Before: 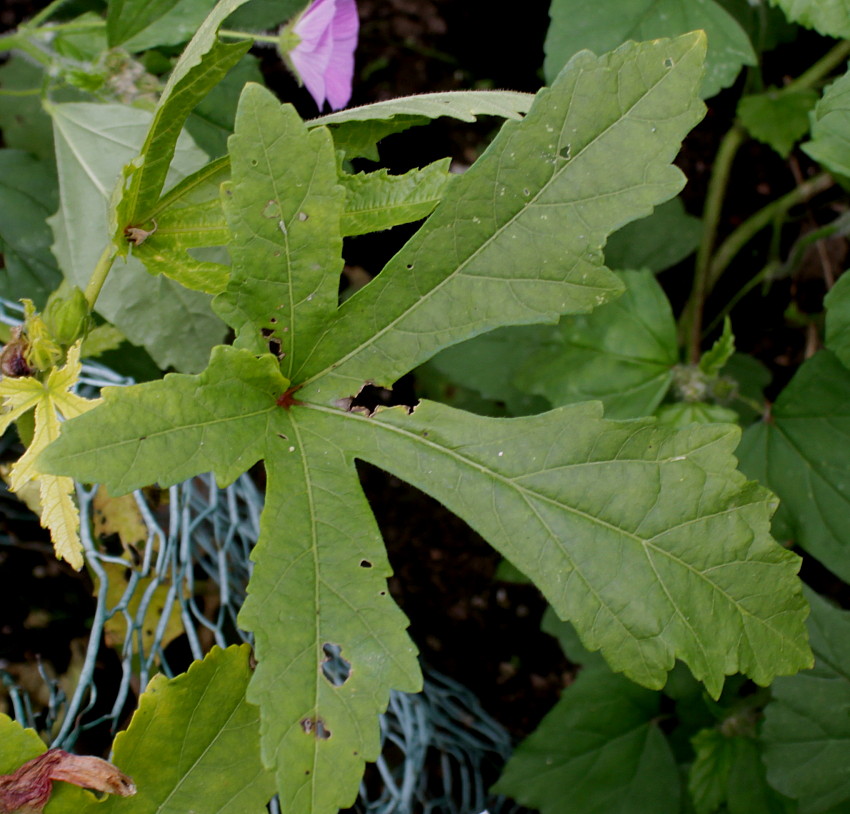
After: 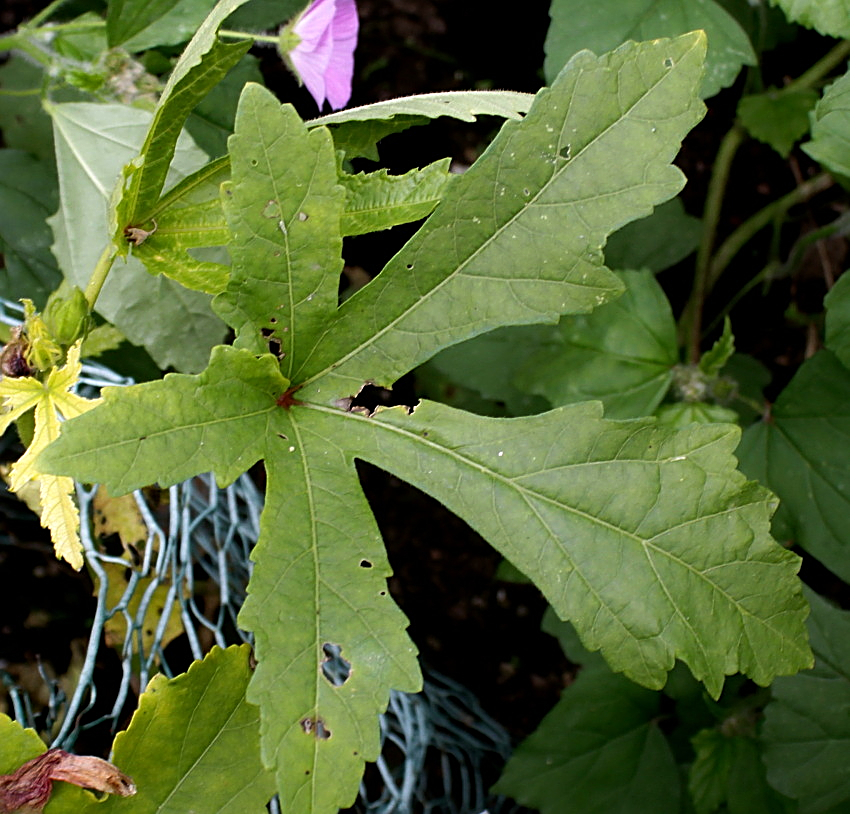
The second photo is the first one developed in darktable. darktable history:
sharpen: on, module defaults
tone equalizer: -8 EV -0.786 EV, -7 EV -0.727 EV, -6 EV -0.57 EV, -5 EV -0.415 EV, -3 EV 0.386 EV, -2 EV 0.6 EV, -1 EV 0.688 EV, +0 EV 0.78 EV, edges refinement/feathering 500, mask exposure compensation -1.57 EV, preserve details guided filter
